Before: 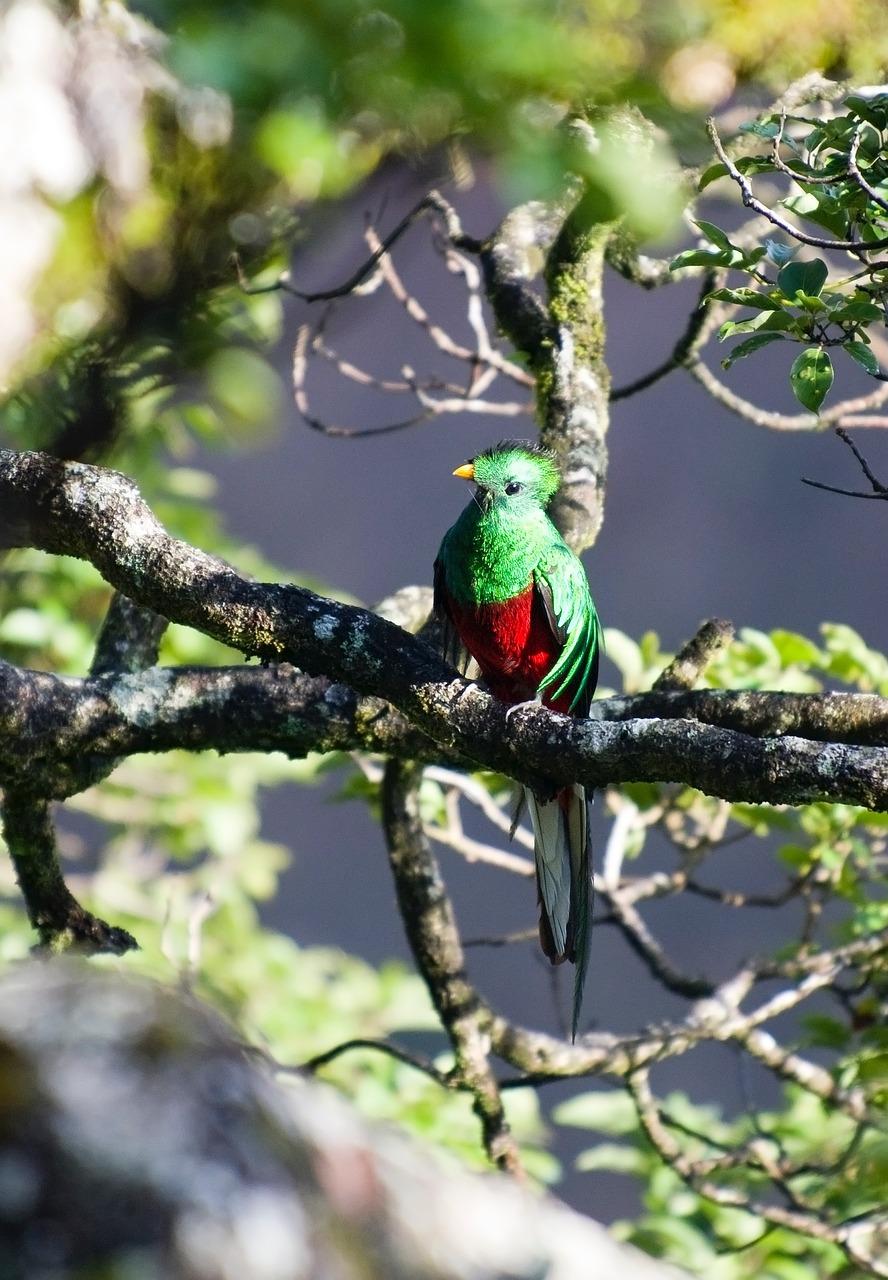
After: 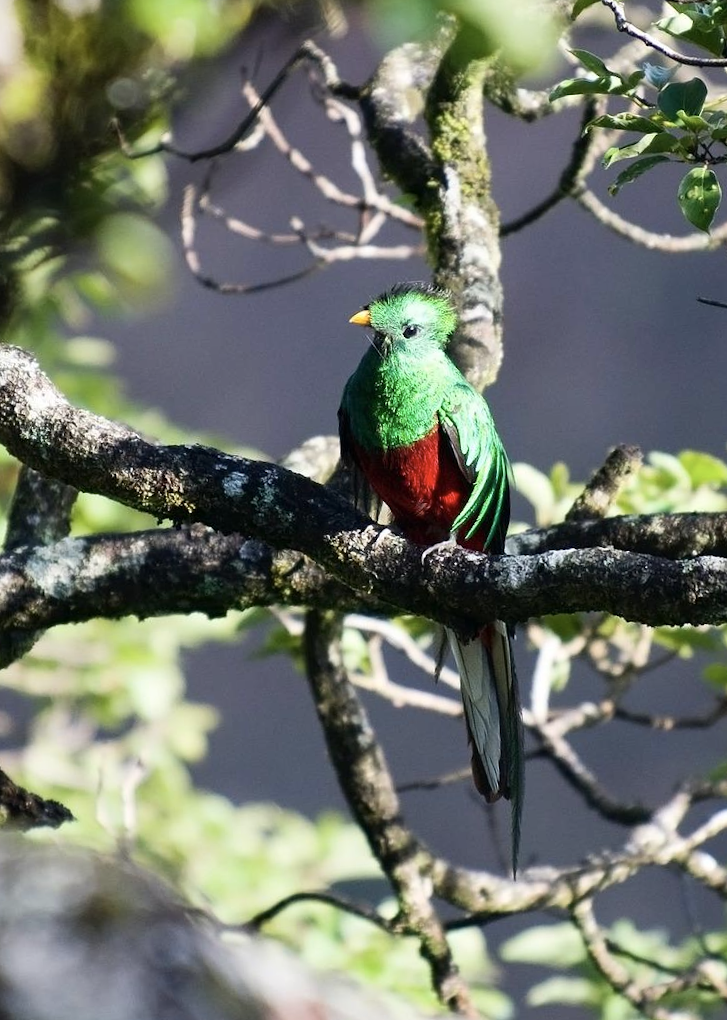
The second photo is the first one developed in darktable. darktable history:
crop: left 9.807%, top 6.259%, right 7.334%, bottom 2.177%
rotate and perspective: rotation -4.57°, crop left 0.054, crop right 0.944, crop top 0.087, crop bottom 0.914
contrast brightness saturation: contrast 0.11, saturation -0.17
